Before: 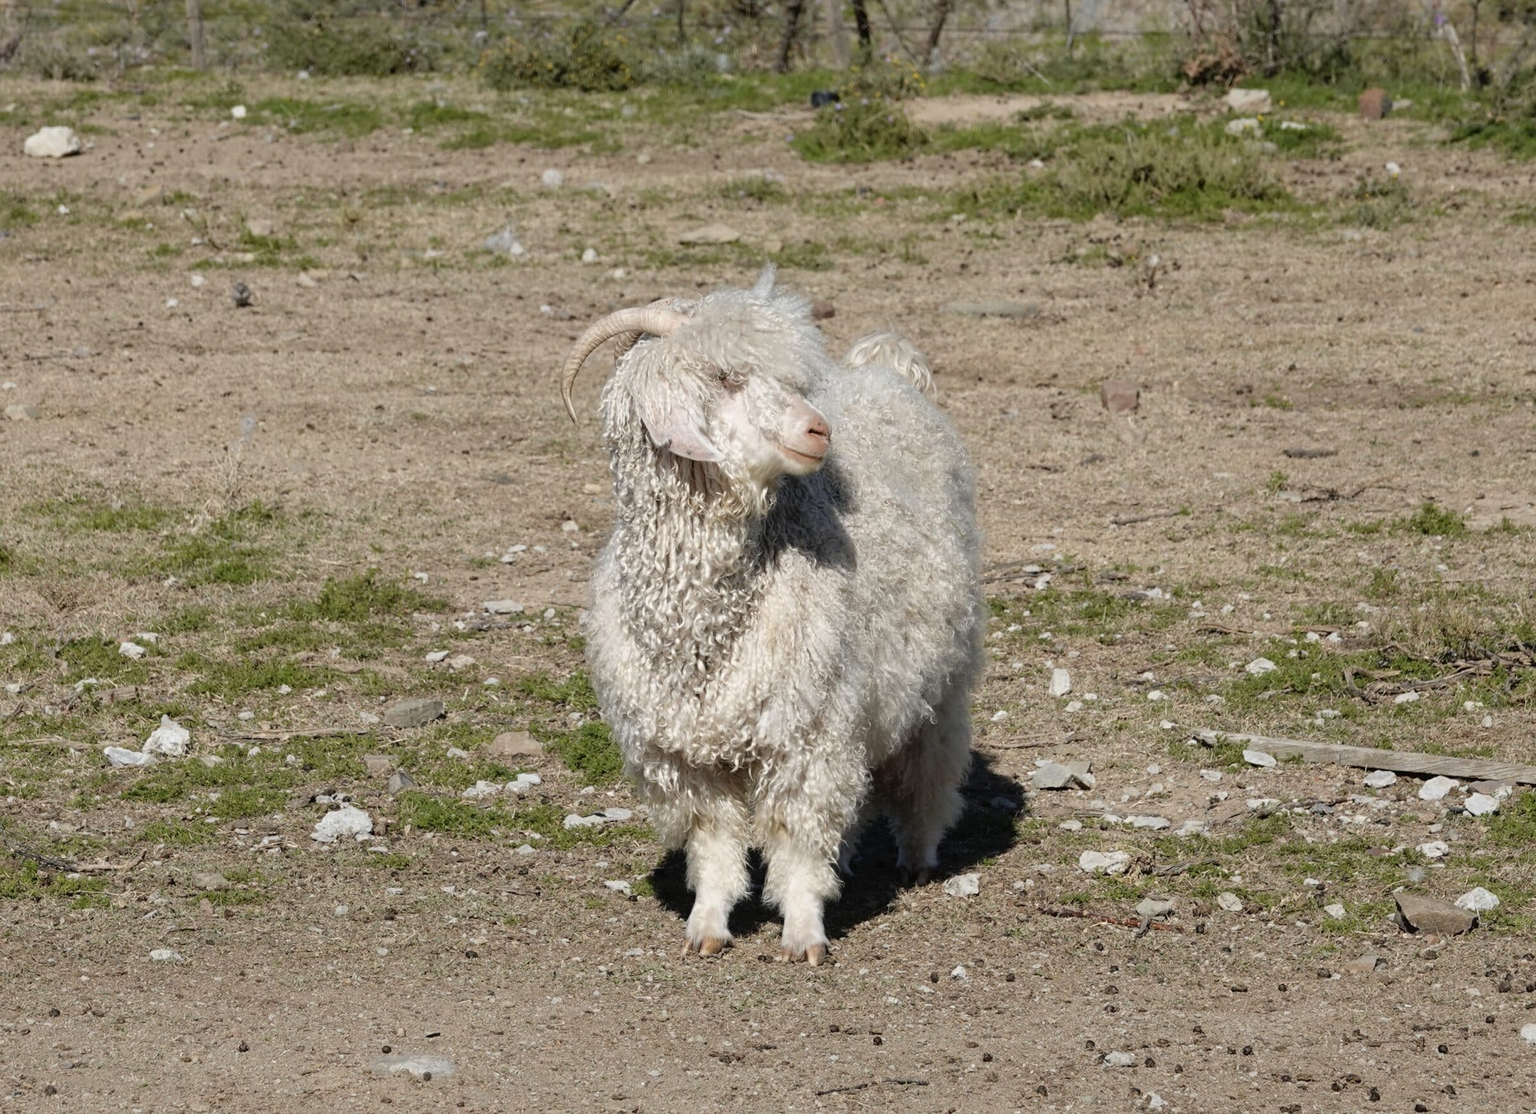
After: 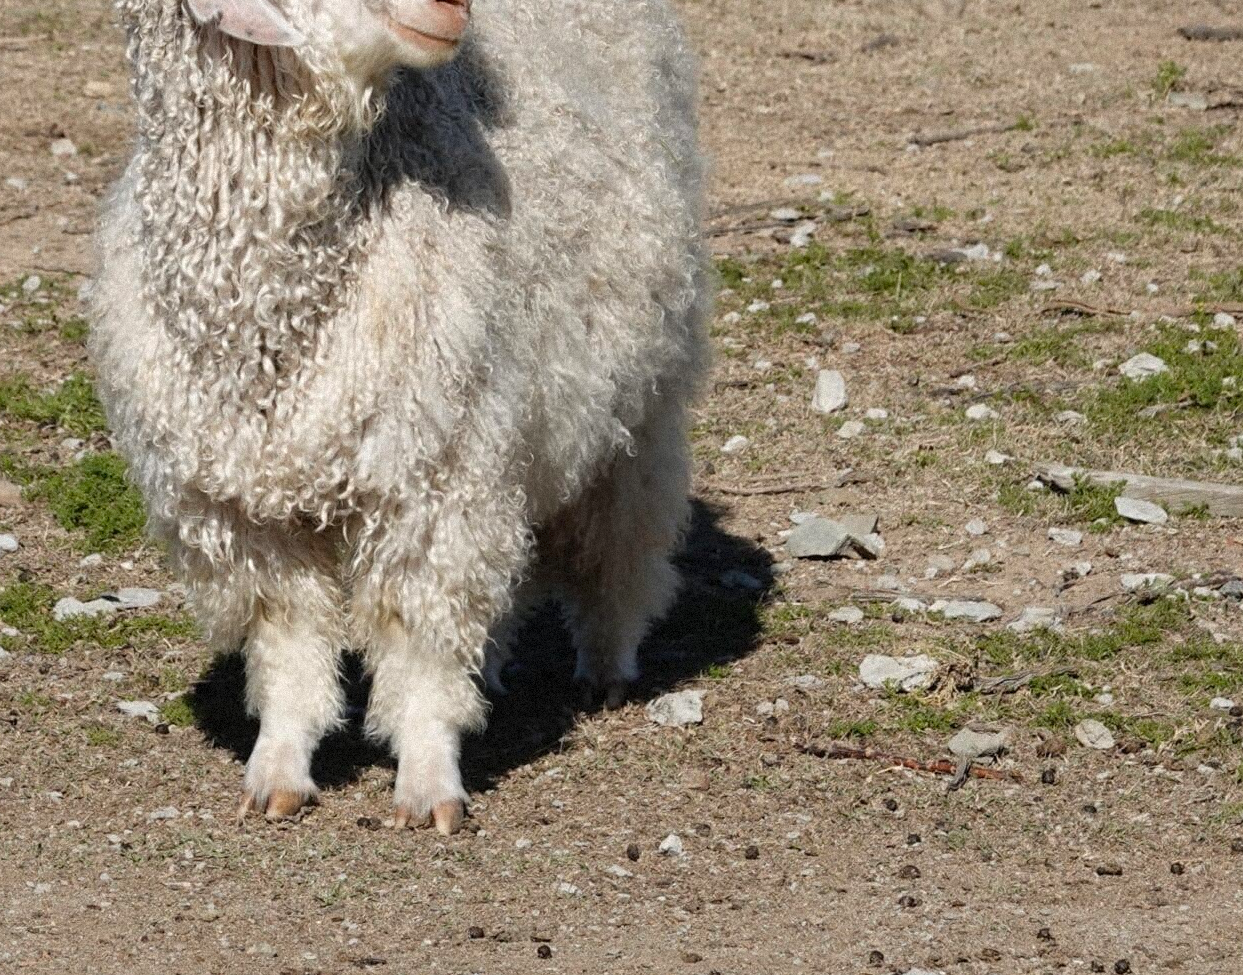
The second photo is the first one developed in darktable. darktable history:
crop: left 34.479%, top 38.822%, right 13.718%, bottom 5.172%
color correction: highlights a* -0.137, highlights b* 0.137
grain: mid-tones bias 0%
